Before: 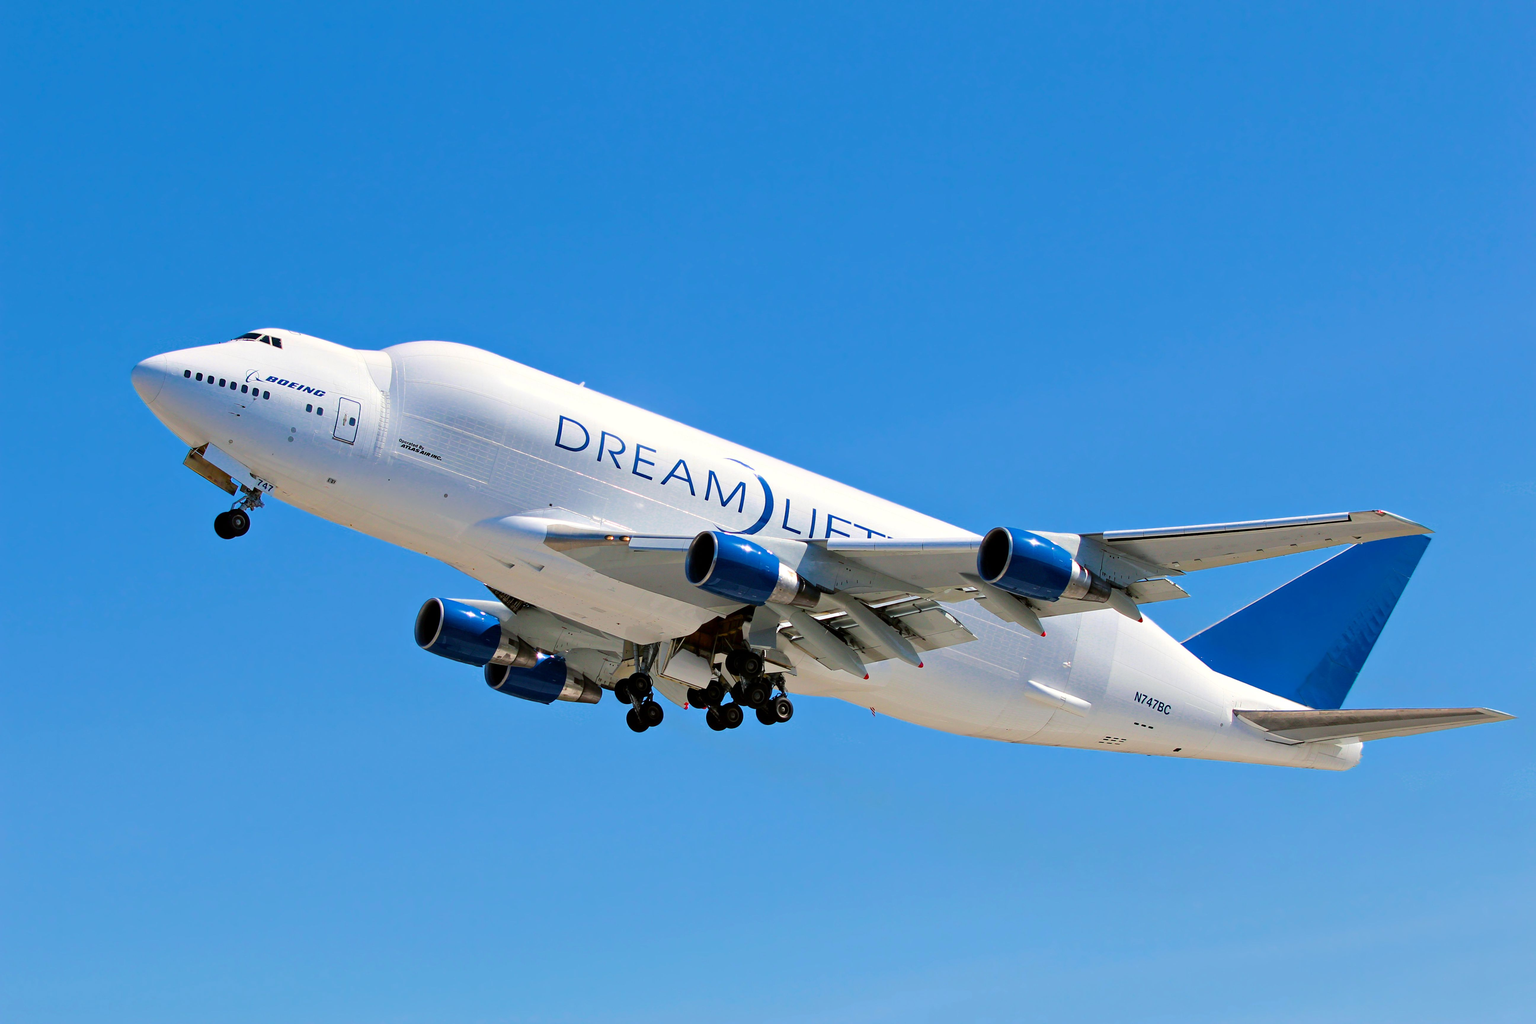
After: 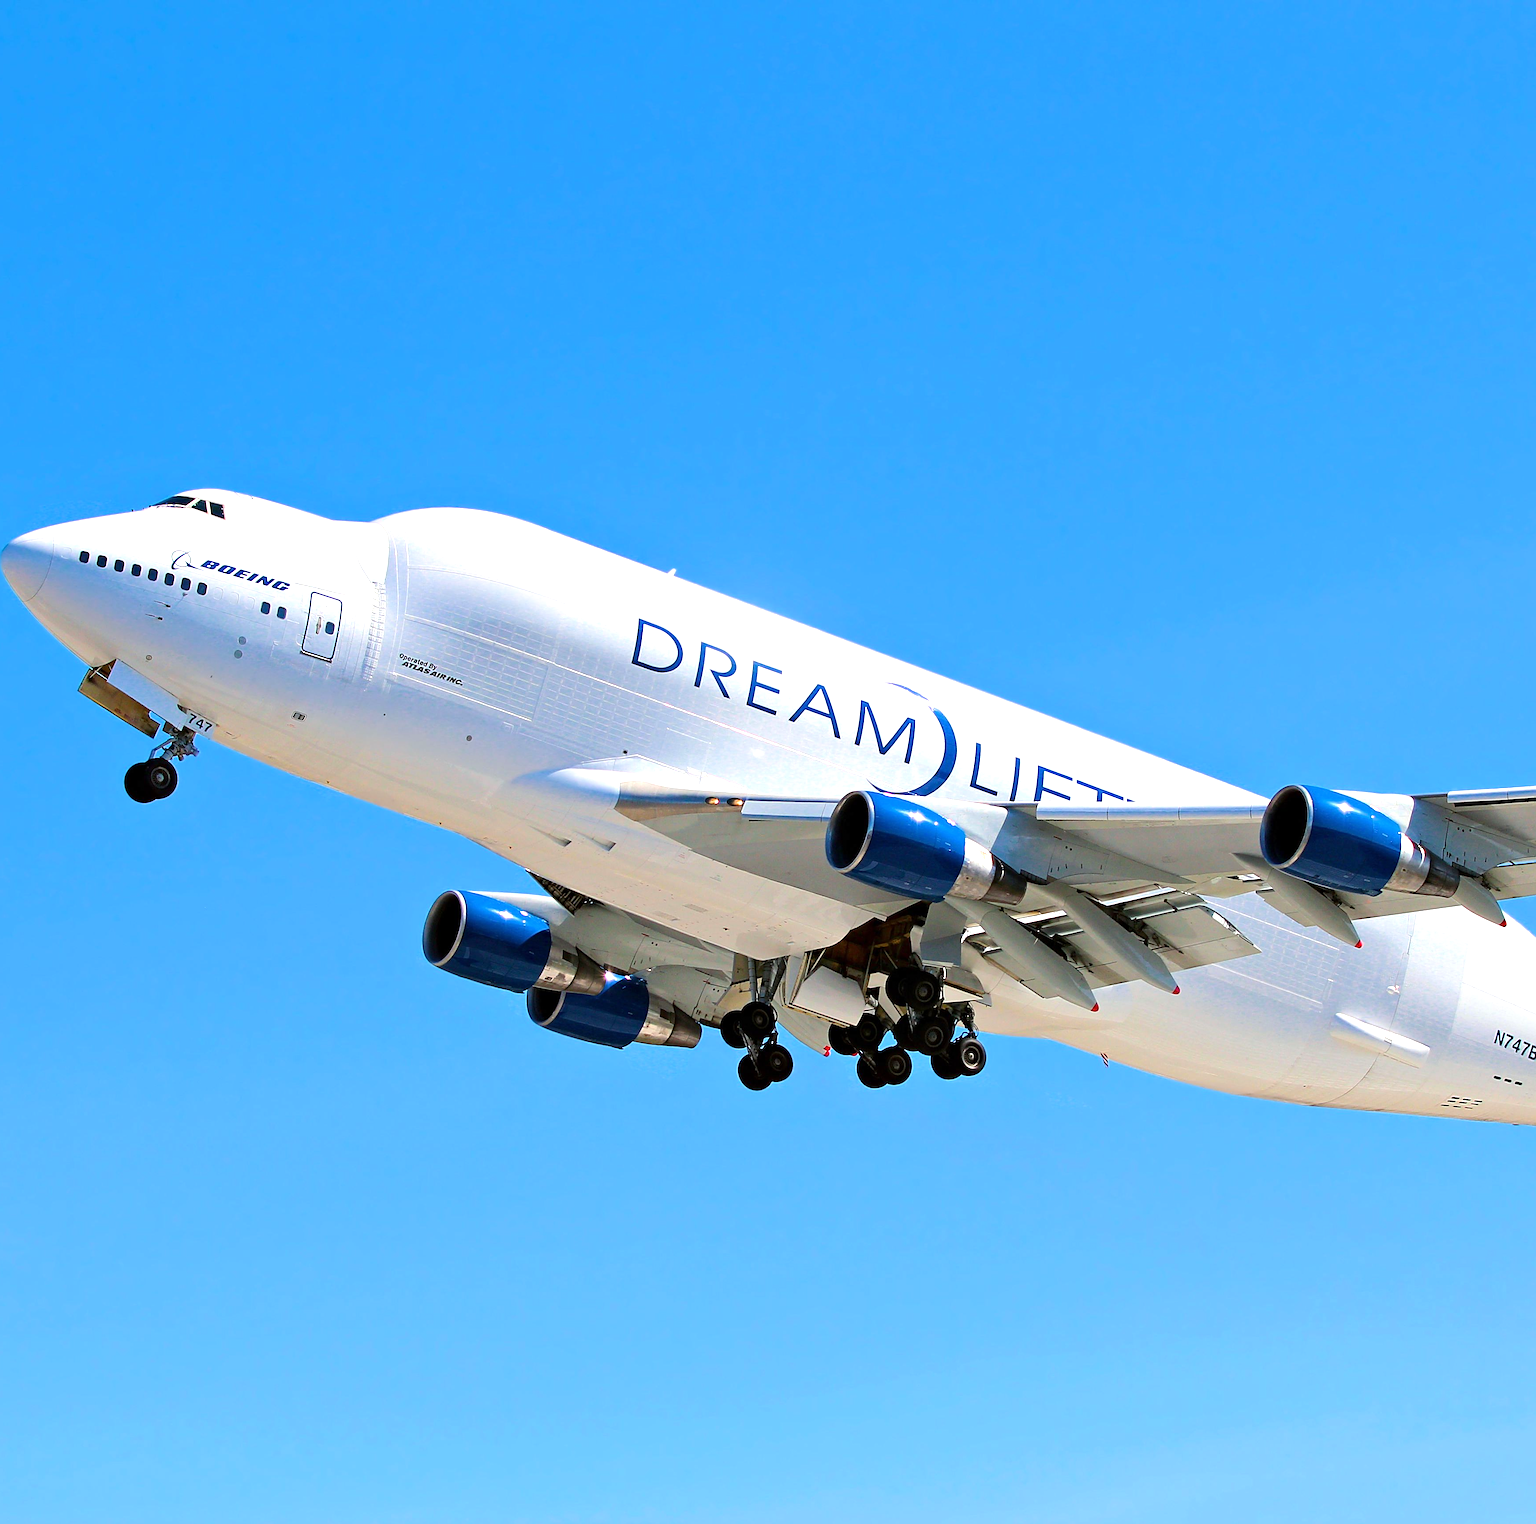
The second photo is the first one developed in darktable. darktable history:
exposure: exposure 0.61 EV, compensate exposure bias true, compensate highlight preservation false
crop and rotate: left 8.53%, right 24.285%
sharpen: on, module defaults
